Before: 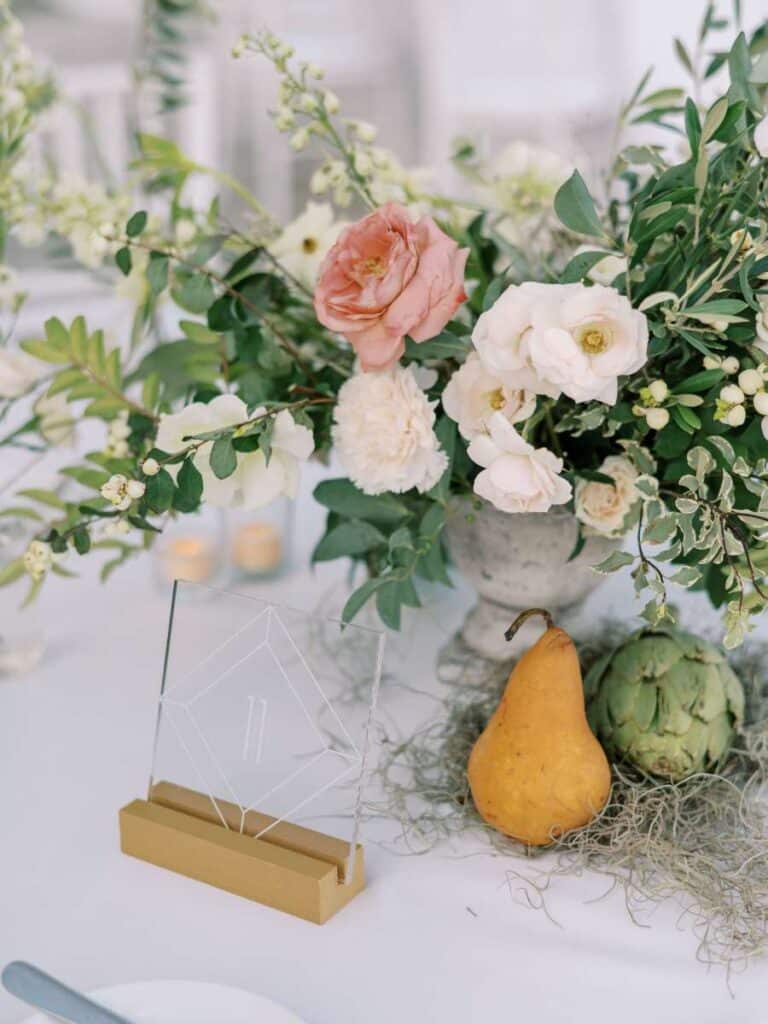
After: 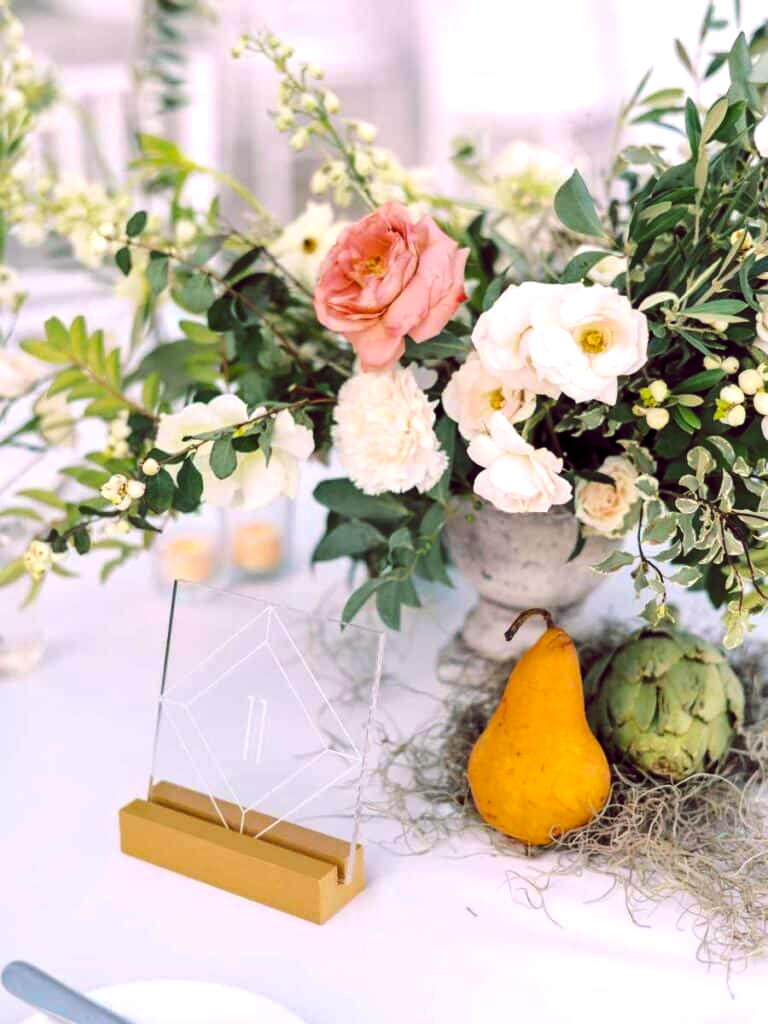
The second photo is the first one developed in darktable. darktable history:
tone equalizer: on, module defaults
color balance rgb: global offset › chroma 0.284%, global offset › hue 317.59°, perceptual saturation grading › global saturation 30.296%, perceptual brilliance grading › highlights 17.593%, perceptual brilliance grading › mid-tones 30.984%, perceptual brilliance grading › shadows -30.813%, global vibrance 20%
